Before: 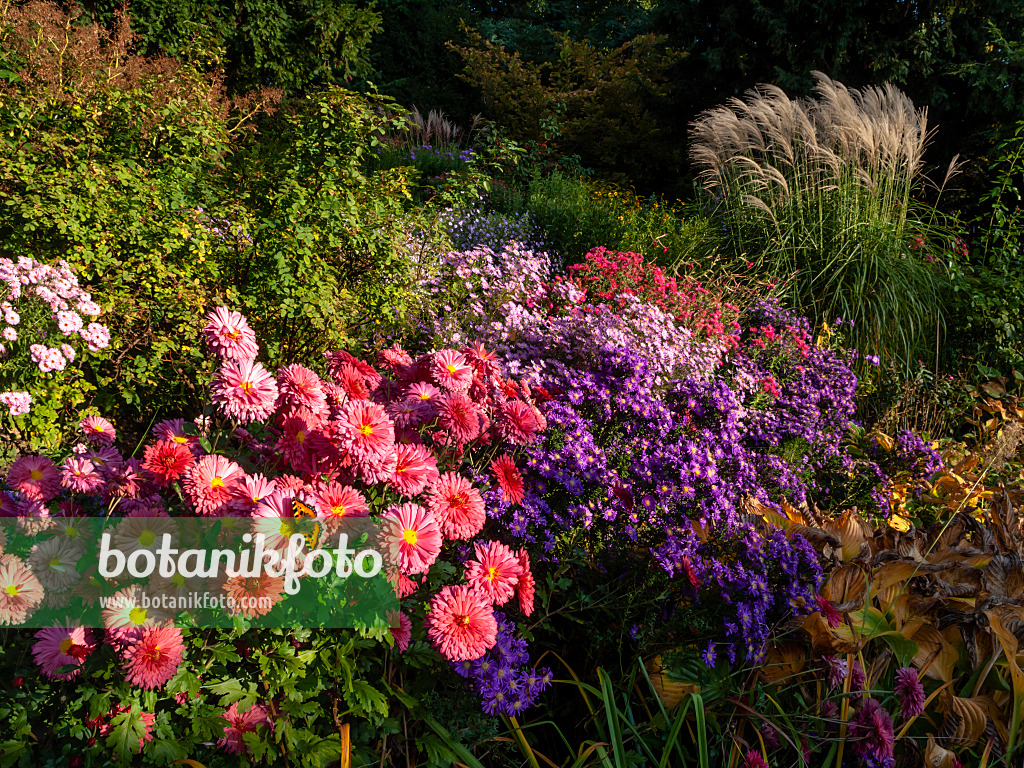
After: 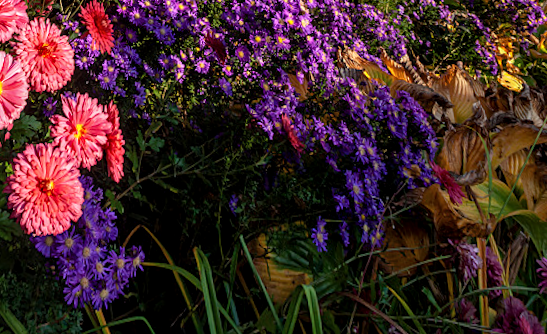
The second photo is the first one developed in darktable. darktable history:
rotate and perspective: rotation 0.72°, lens shift (vertical) -0.352, lens shift (horizontal) -0.051, crop left 0.152, crop right 0.859, crop top 0.019, crop bottom 0.964
crop and rotate: left 35.509%, top 50.238%, bottom 4.934%
local contrast: on, module defaults
